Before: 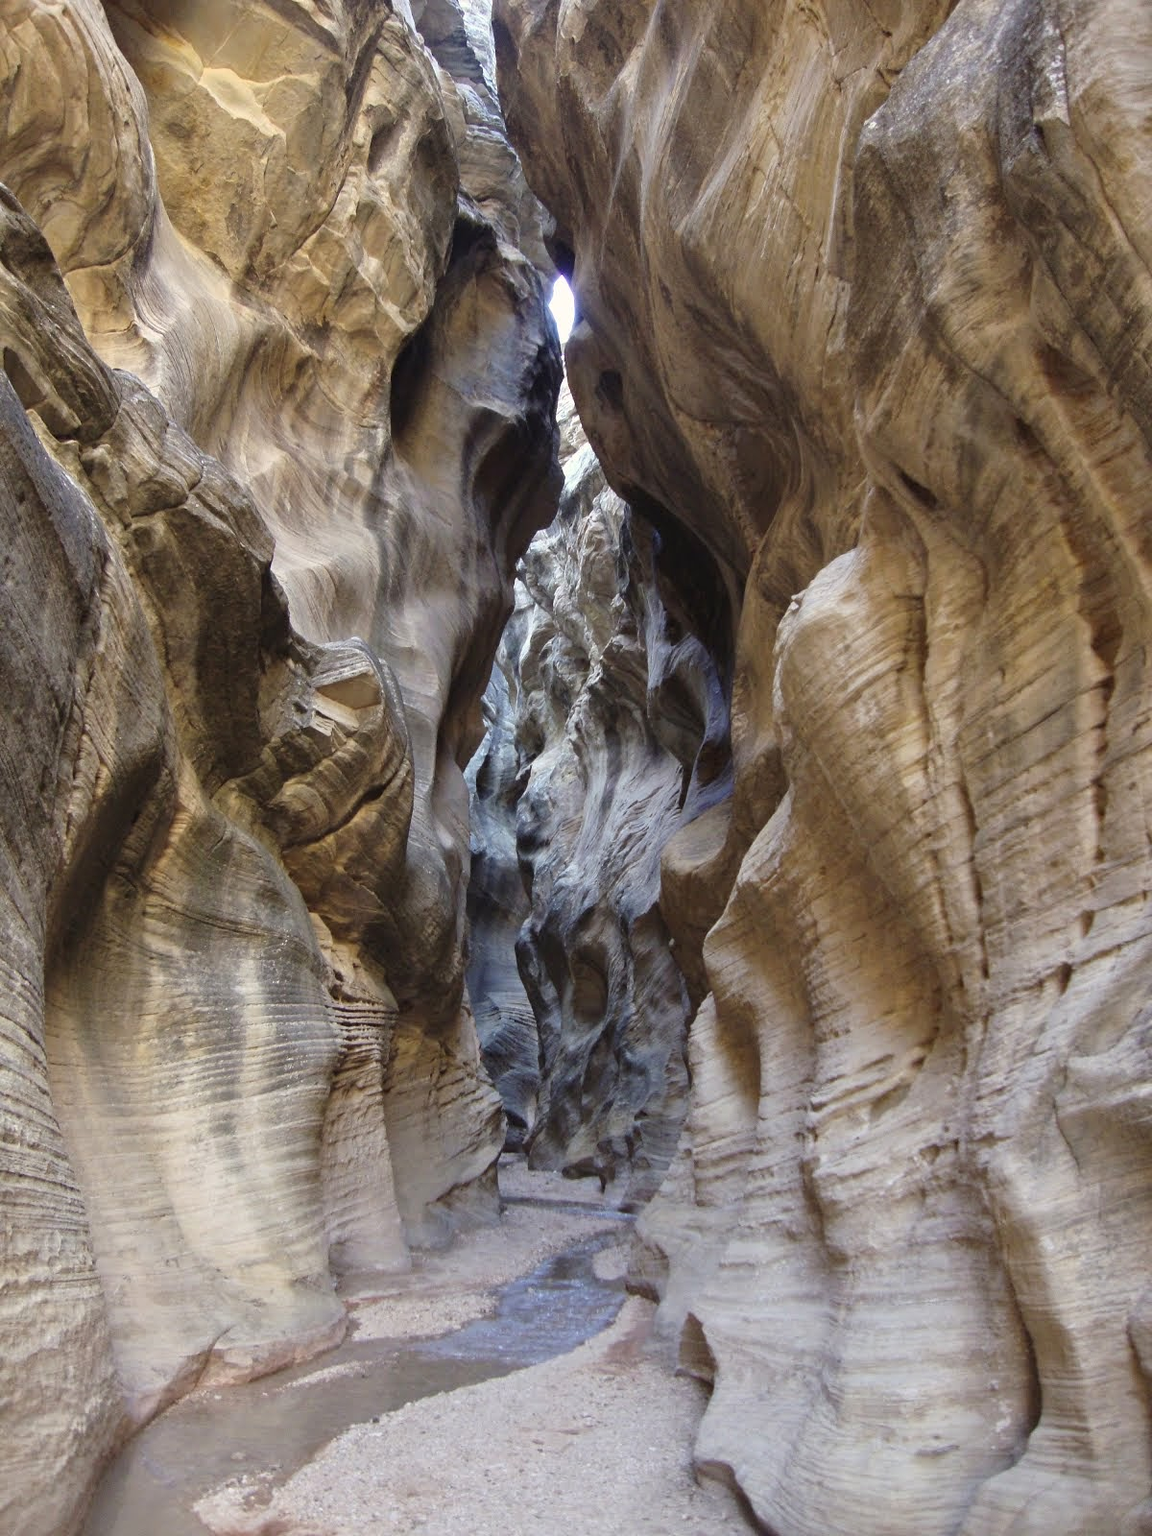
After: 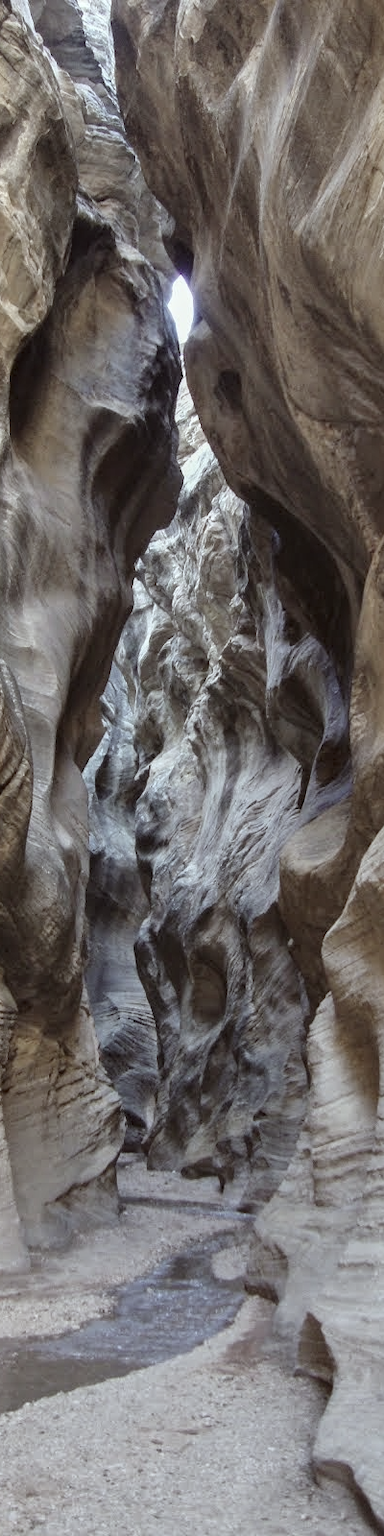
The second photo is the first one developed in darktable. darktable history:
shadows and highlights: low approximation 0.01, soften with gaussian
exposure: exposure -0.053 EV, compensate highlight preservation false
tone equalizer: on, module defaults
crop: left 33.112%, right 33.39%
local contrast: on, module defaults
contrast brightness saturation: contrast -0.048, saturation -0.4
color correction: highlights a* -2.82, highlights b* -2.08, shadows a* 2.43, shadows b* 2.91
